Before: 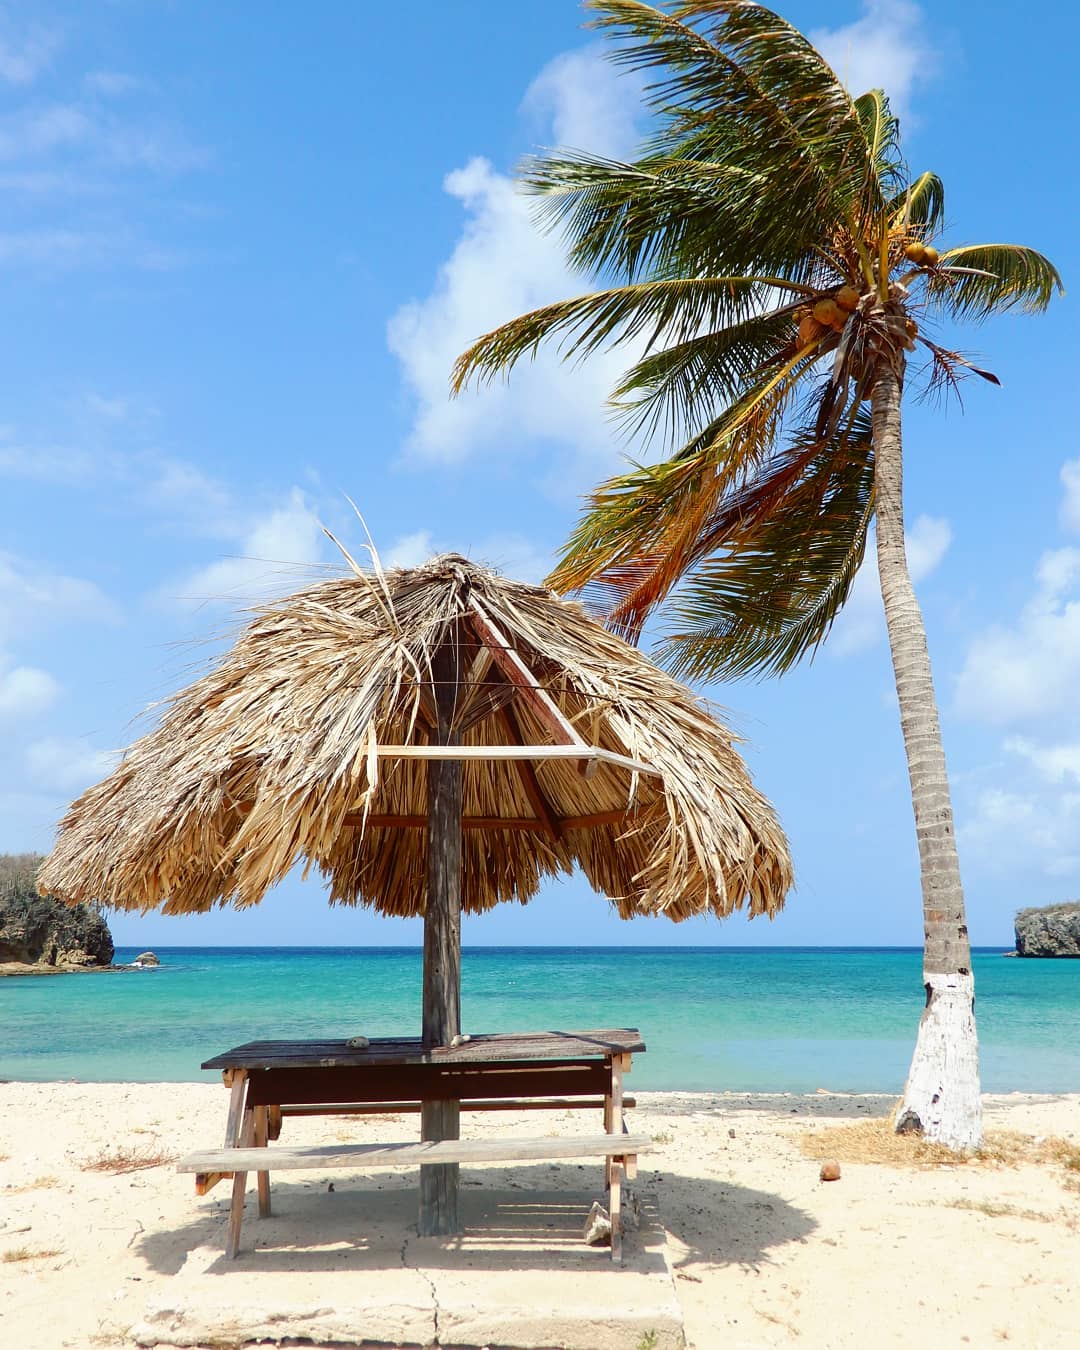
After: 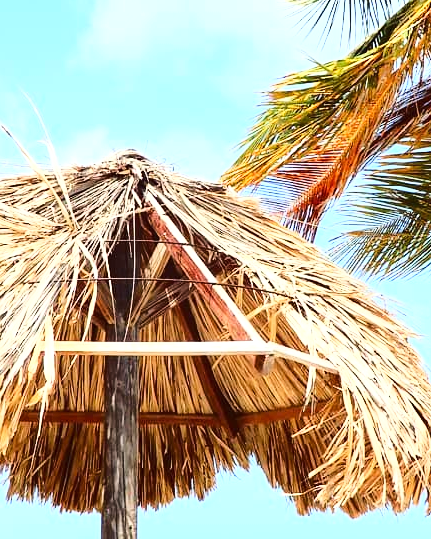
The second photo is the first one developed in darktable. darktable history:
crop: left 30%, top 30%, right 30%, bottom 30%
exposure: exposure 0.6 EV, compensate highlight preservation false
base curve: curves: ch0 [(0, 0) (0.032, 0.037) (0.105, 0.228) (0.435, 0.76) (0.856, 0.983) (1, 1)]
shadows and highlights: shadows -88.03, highlights -35.45, shadows color adjustment 99.15%, highlights color adjustment 0%, soften with gaussian
